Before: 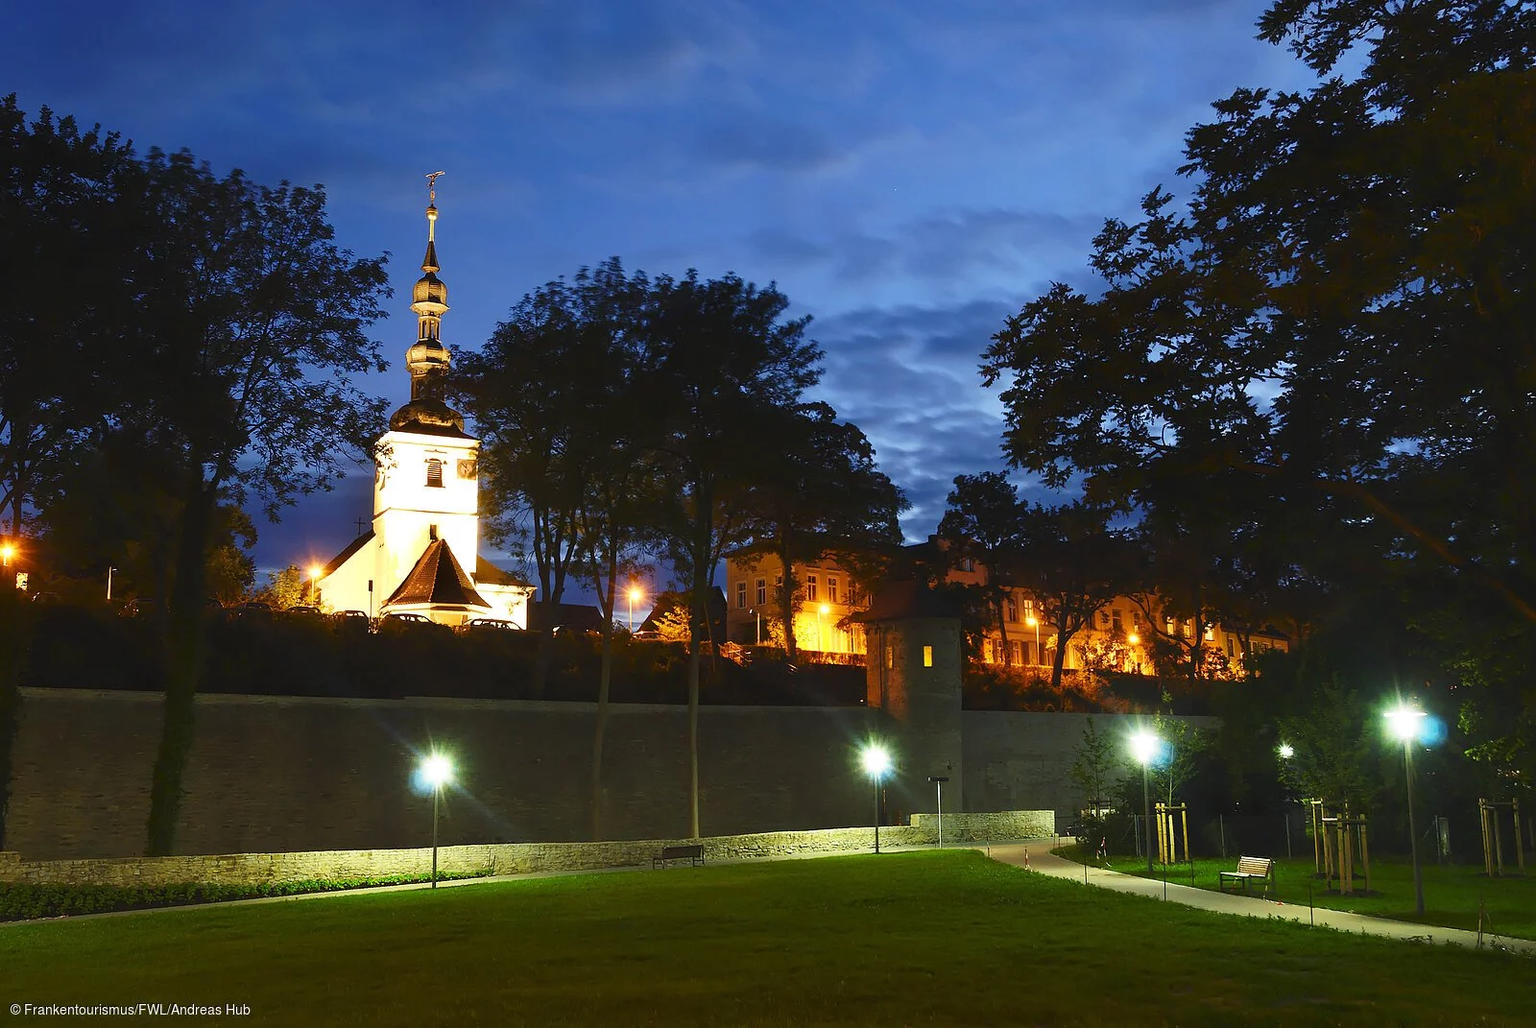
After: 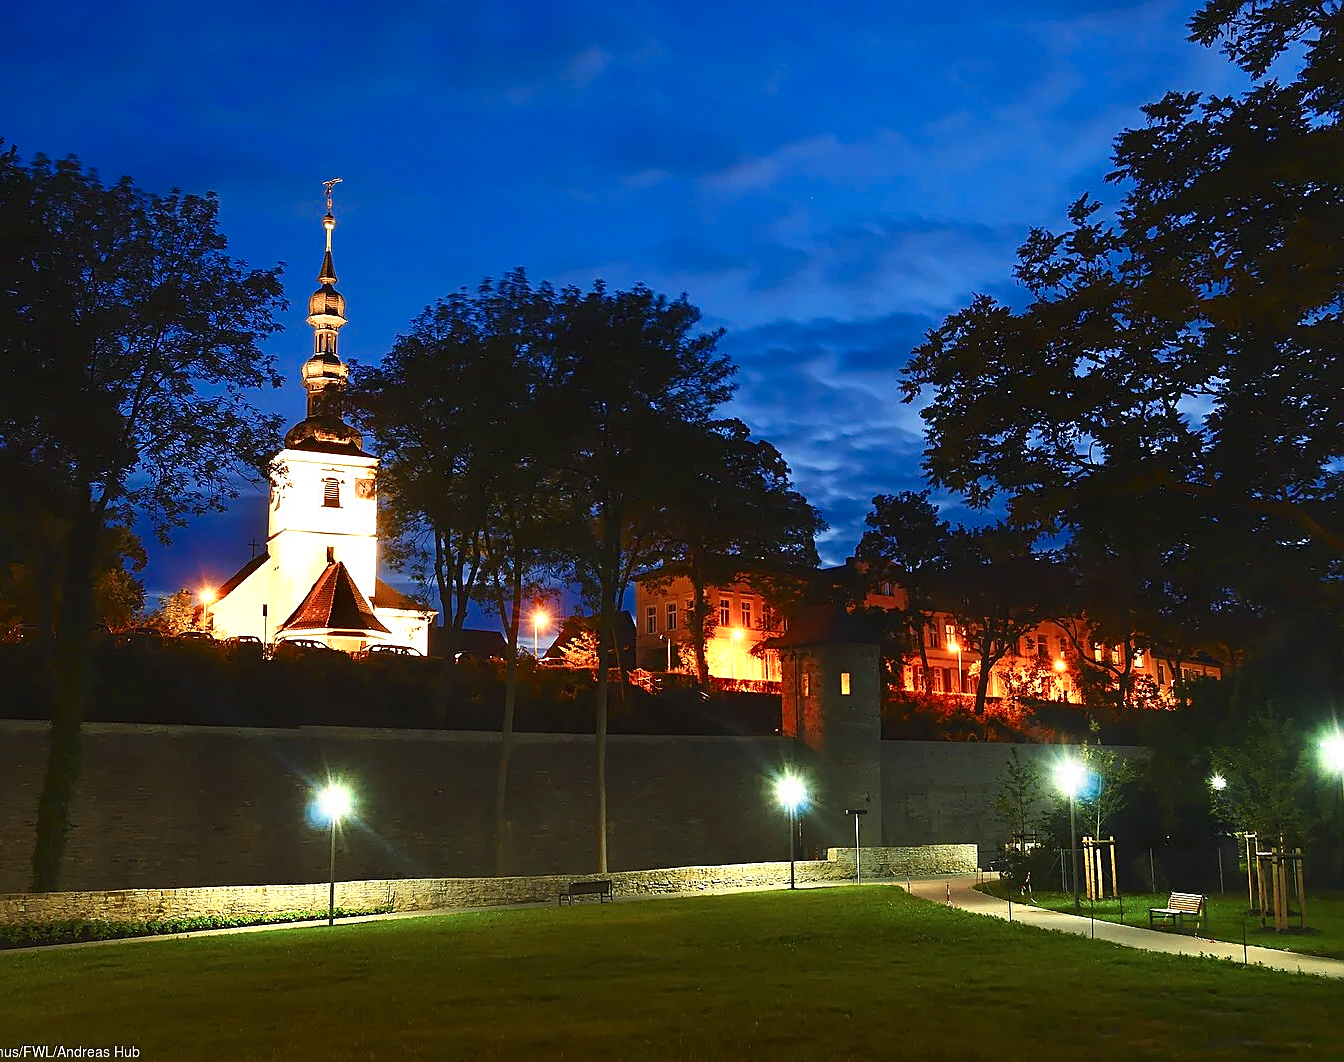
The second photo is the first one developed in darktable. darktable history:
sharpen: on, module defaults
crop: left 7.598%, right 7.873%
color zones: curves: ch0 [(0, 0.473) (0.001, 0.473) (0.226, 0.548) (0.4, 0.589) (0.525, 0.54) (0.728, 0.403) (0.999, 0.473) (1, 0.473)]; ch1 [(0, 0.619) (0.001, 0.619) (0.234, 0.388) (0.4, 0.372) (0.528, 0.422) (0.732, 0.53) (0.999, 0.619) (1, 0.619)]; ch2 [(0, 0.547) (0.001, 0.547) (0.226, 0.45) (0.4, 0.525) (0.525, 0.585) (0.8, 0.511) (0.999, 0.547) (1, 0.547)]
contrast brightness saturation: brightness -0.02, saturation 0.35
